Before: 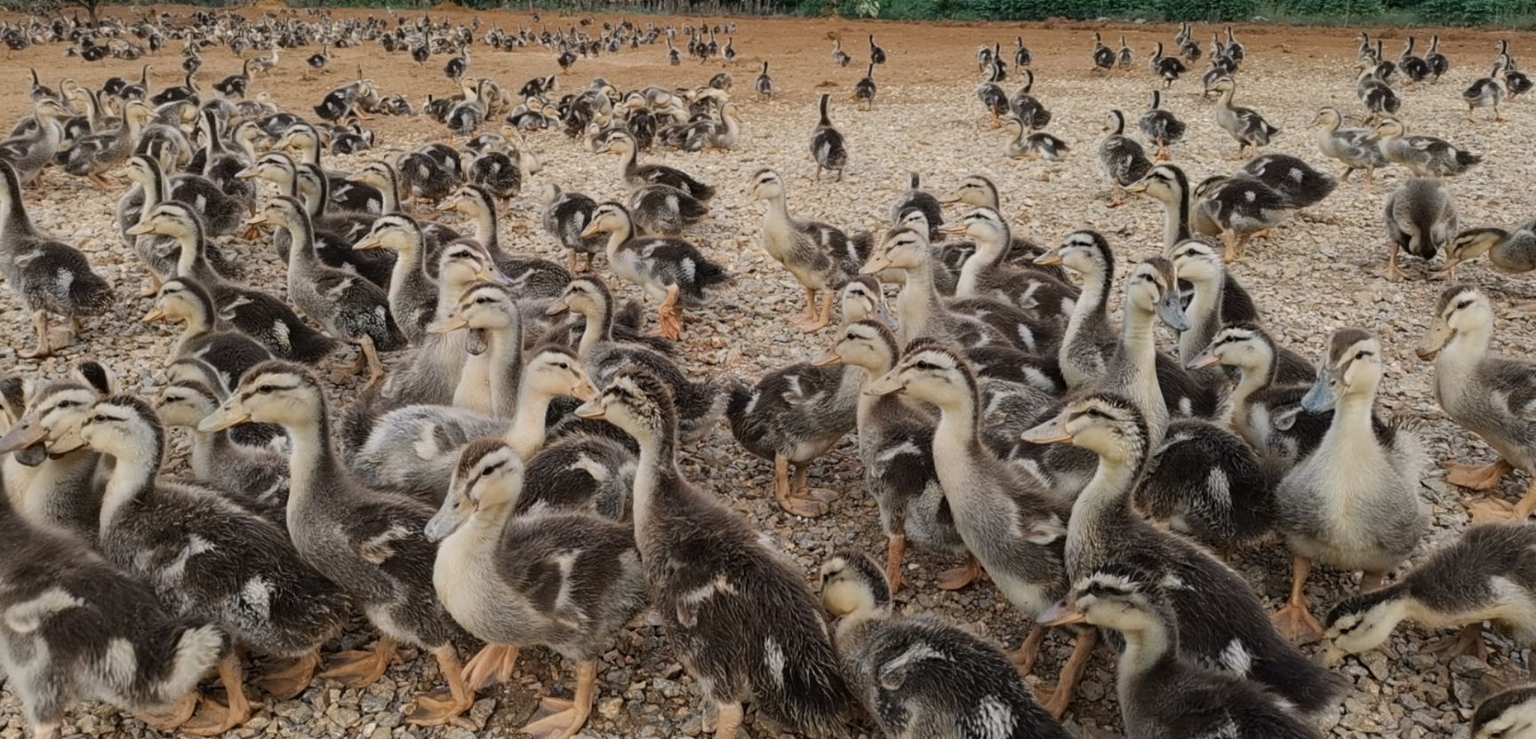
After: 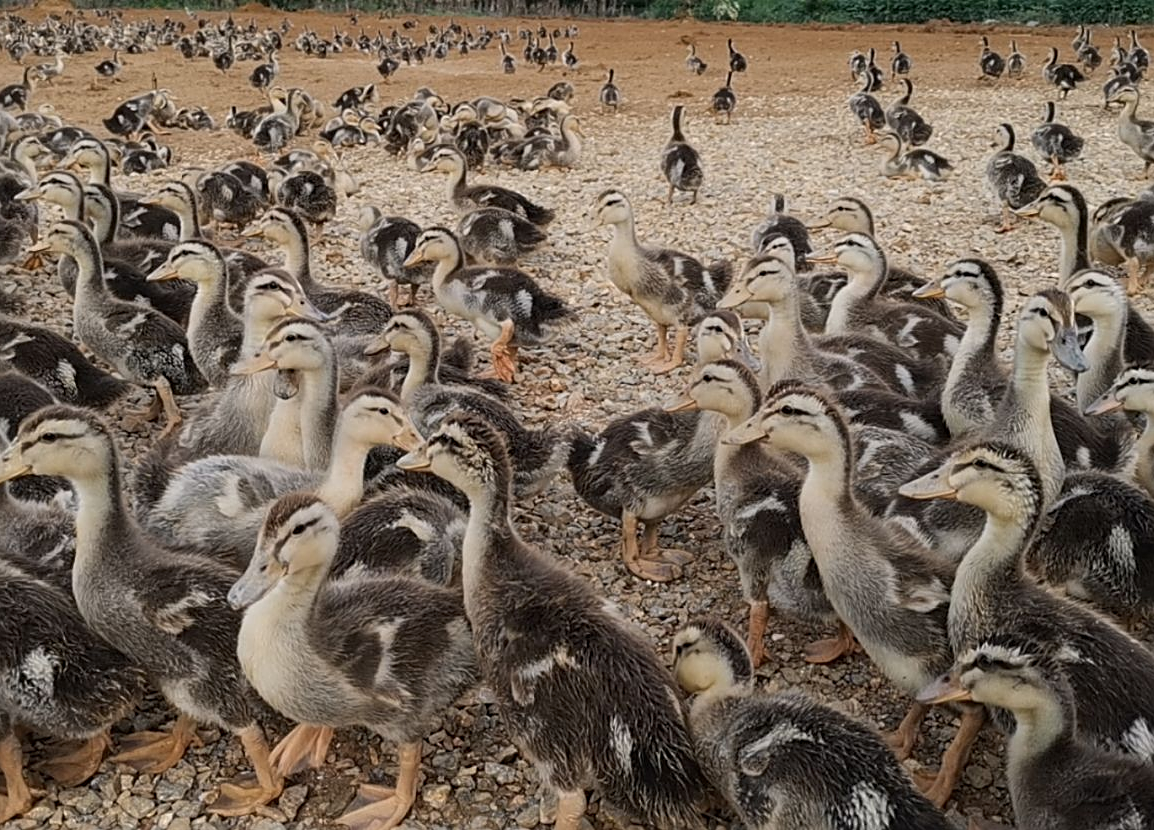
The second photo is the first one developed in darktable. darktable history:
crop and rotate: left 14.492%, right 18.718%
sharpen: on, module defaults
